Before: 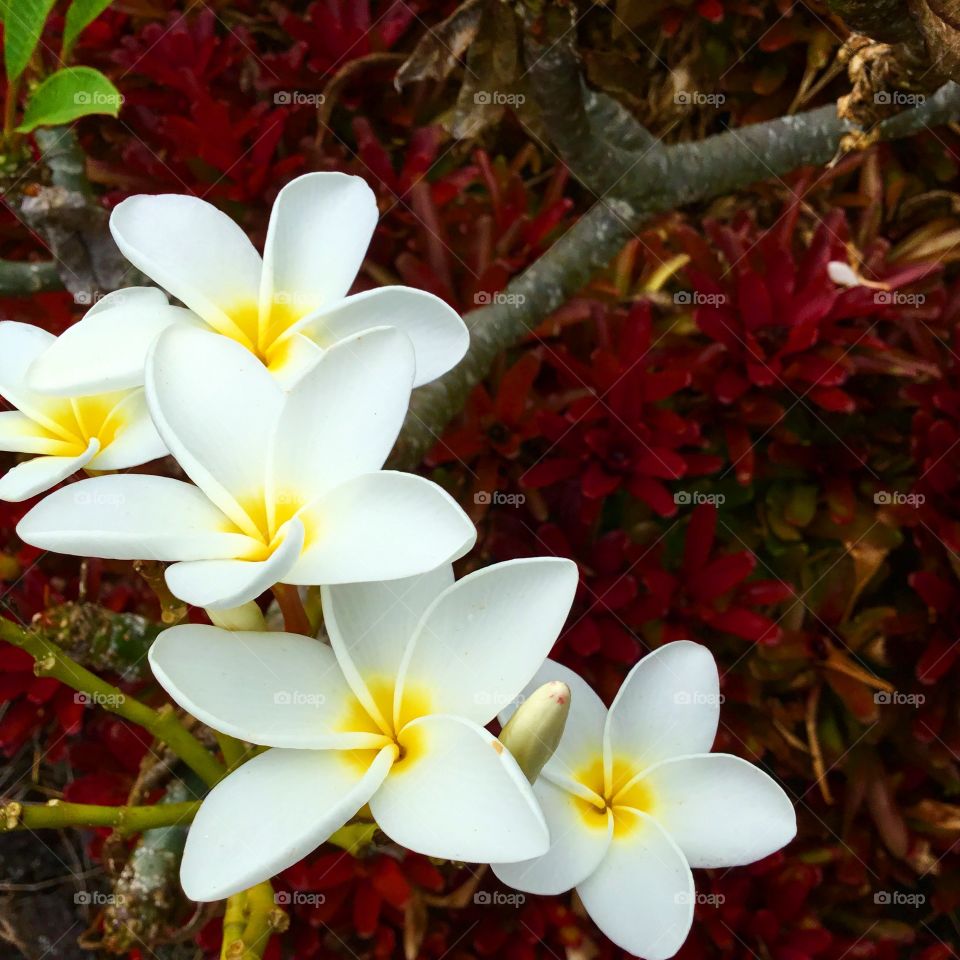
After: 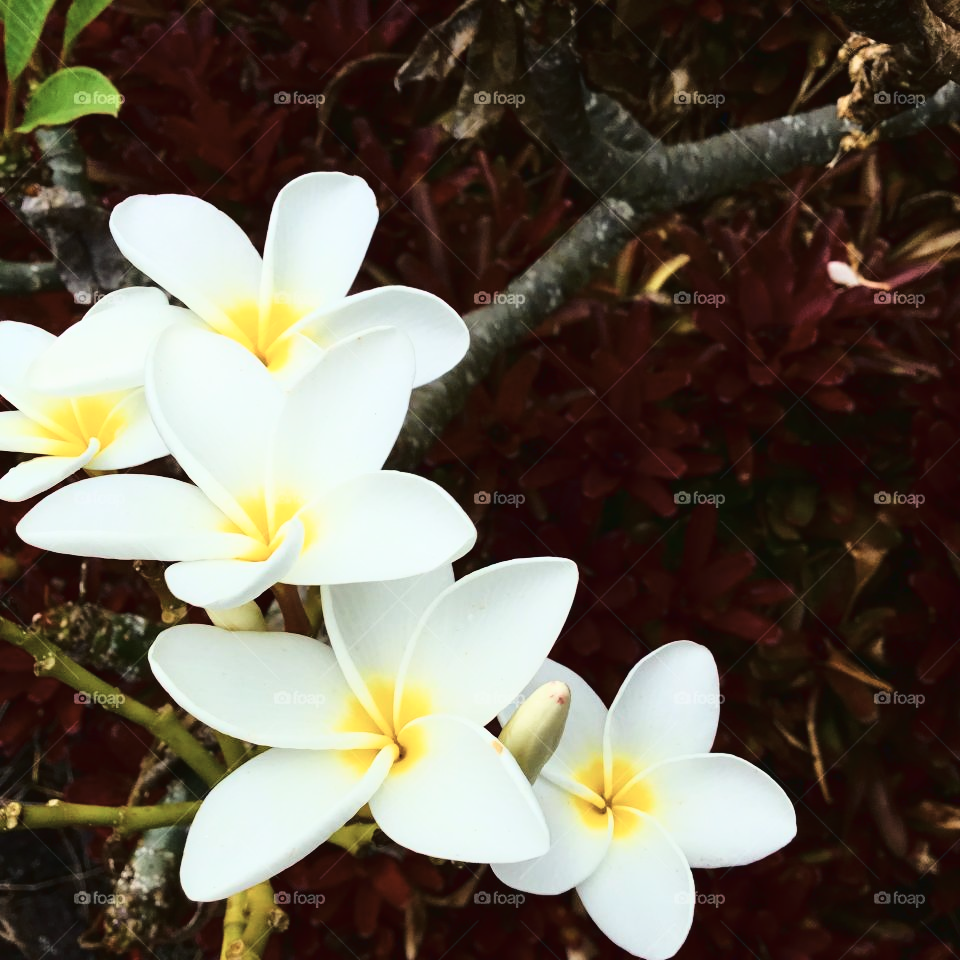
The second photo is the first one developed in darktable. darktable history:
color correction: highlights b* -0.037, saturation 0.776
tone curve: curves: ch0 [(0, 0.023) (0.132, 0.075) (0.251, 0.186) (0.441, 0.476) (0.662, 0.757) (0.849, 0.927) (1, 0.99)]; ch1 [(0, 0) (0.447, 0.411) (0.483, 0.469) (0.498, 0.496) (0.518, 0.514) (0.561, 0.59) (0.606, 0.659) (0.657, 0.725) (0.869, 0.916) (1, 1)]; ch2 [(0, 0) (0.307, 0.315) (0.425, 0.438) (0.483, 0.477) (0.503, 0.503) (0.526, 0.553) (0.552, 0.601) (0.615, 0.669) (0.703, 0.797) (0.985, 0.966)], color space Lab, linked channels, preserve colors none
